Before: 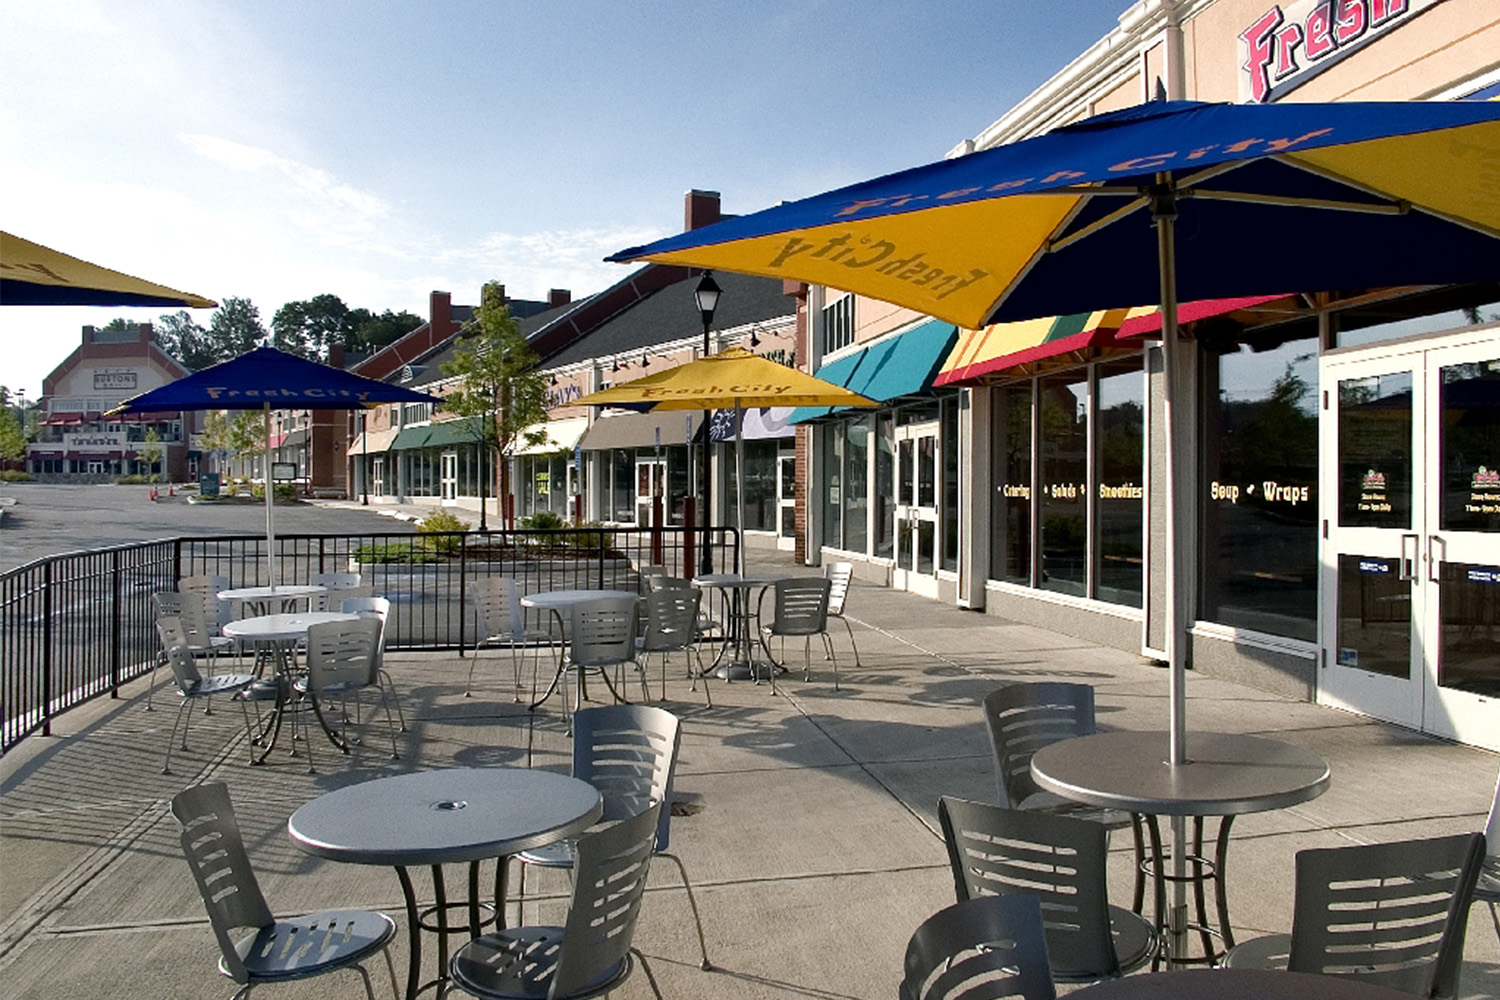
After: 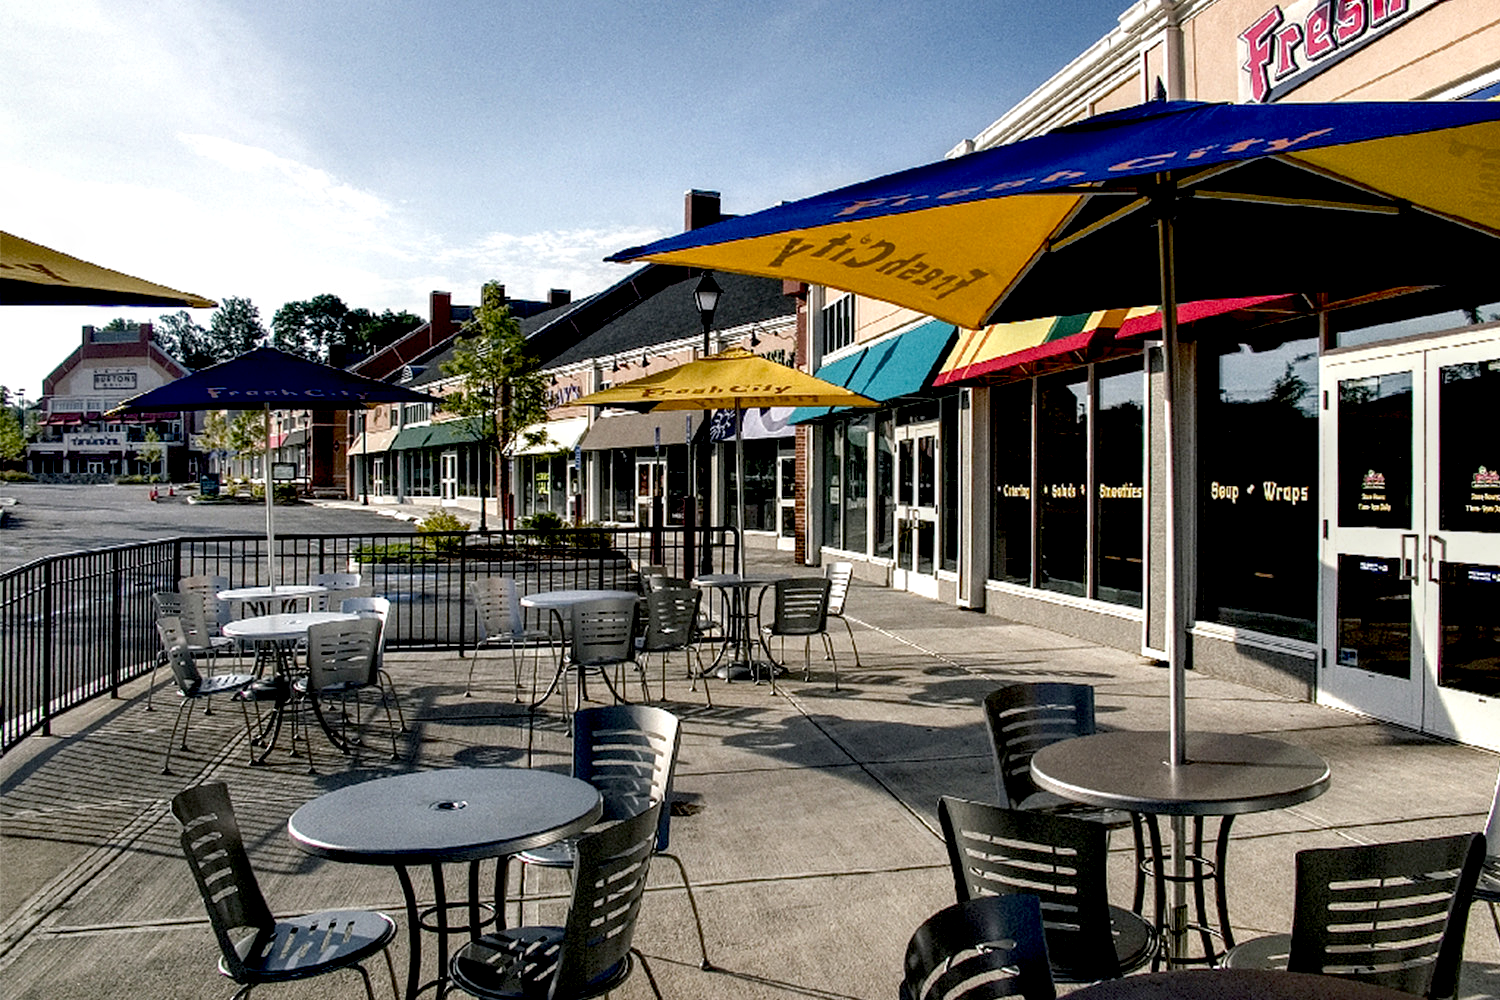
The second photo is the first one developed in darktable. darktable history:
exposure: black level correction 0.029, exposure -0.073 EV, compensate highlight preservation false
local contrast: highlights 79%, shadows 56%, detail 175%, midtone range 0.428
